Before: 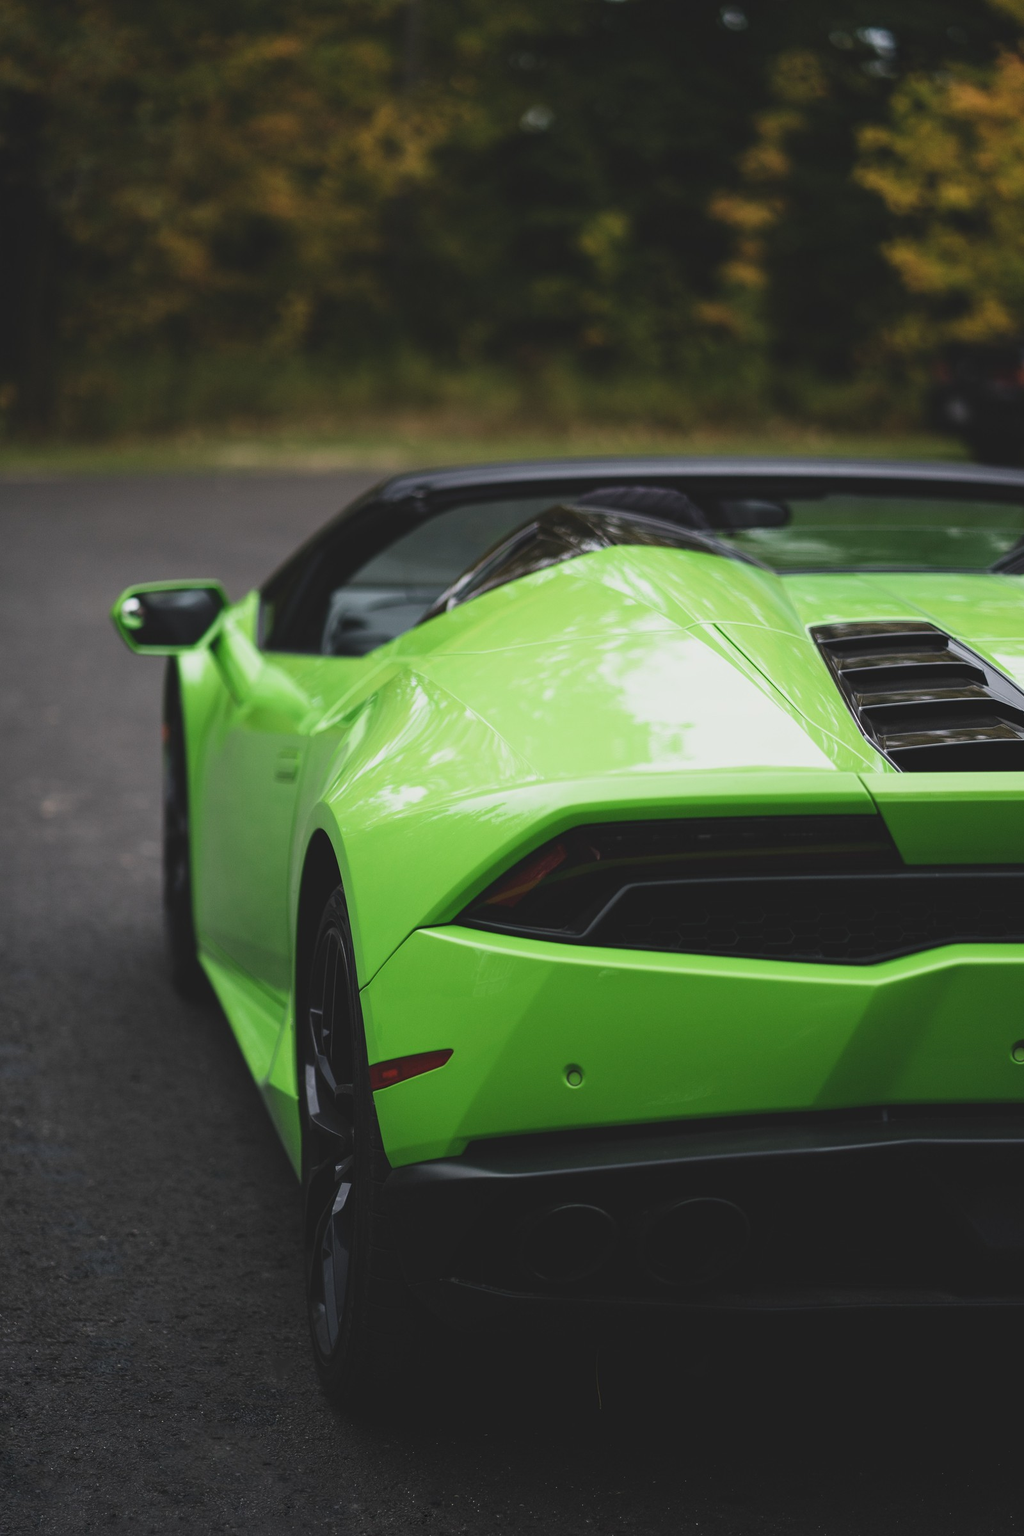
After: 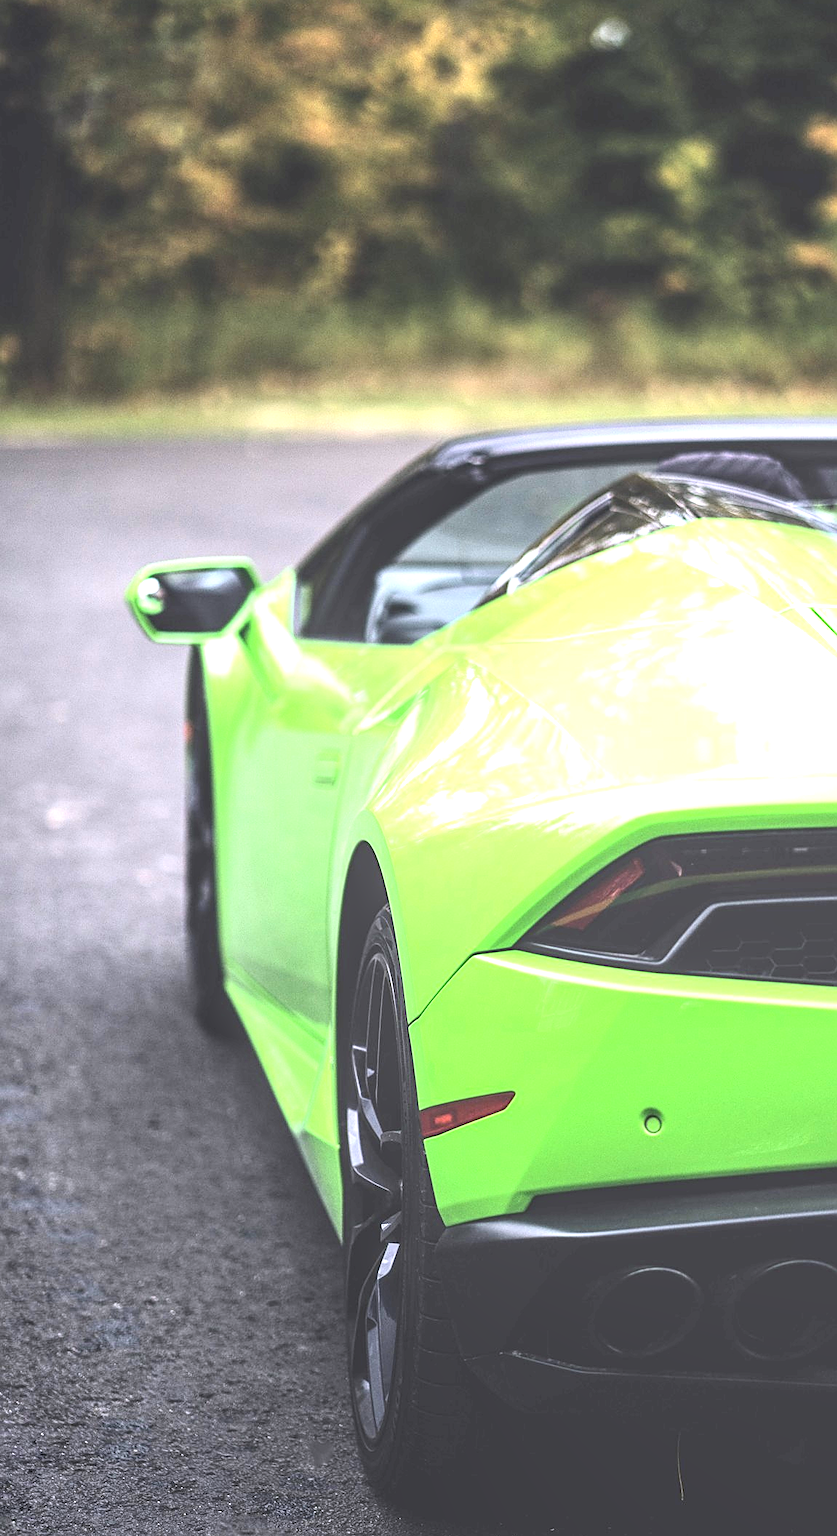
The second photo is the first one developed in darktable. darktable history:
local contrast: highlights 61%, detail 143%, midtone range 0.428
exposure: exposure 2 EV, compensate highlight preservation false
sharpen: on, module defaults
crop: top 5.803%, right 27.864%, bottom 5.804%
white balance: red 1.004, blue 1.096
contrast brightness saturation: contrast 0.24, brightness 0.09
